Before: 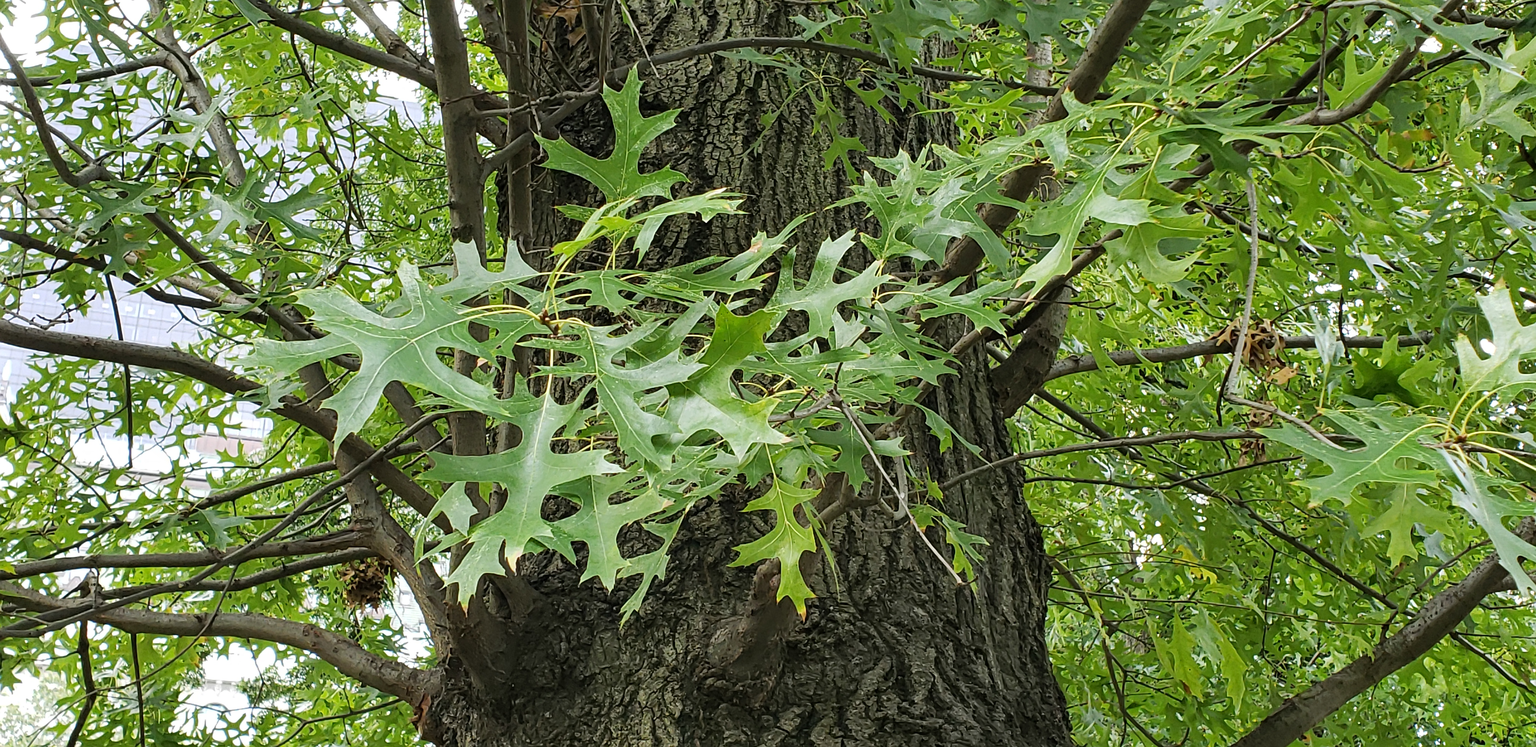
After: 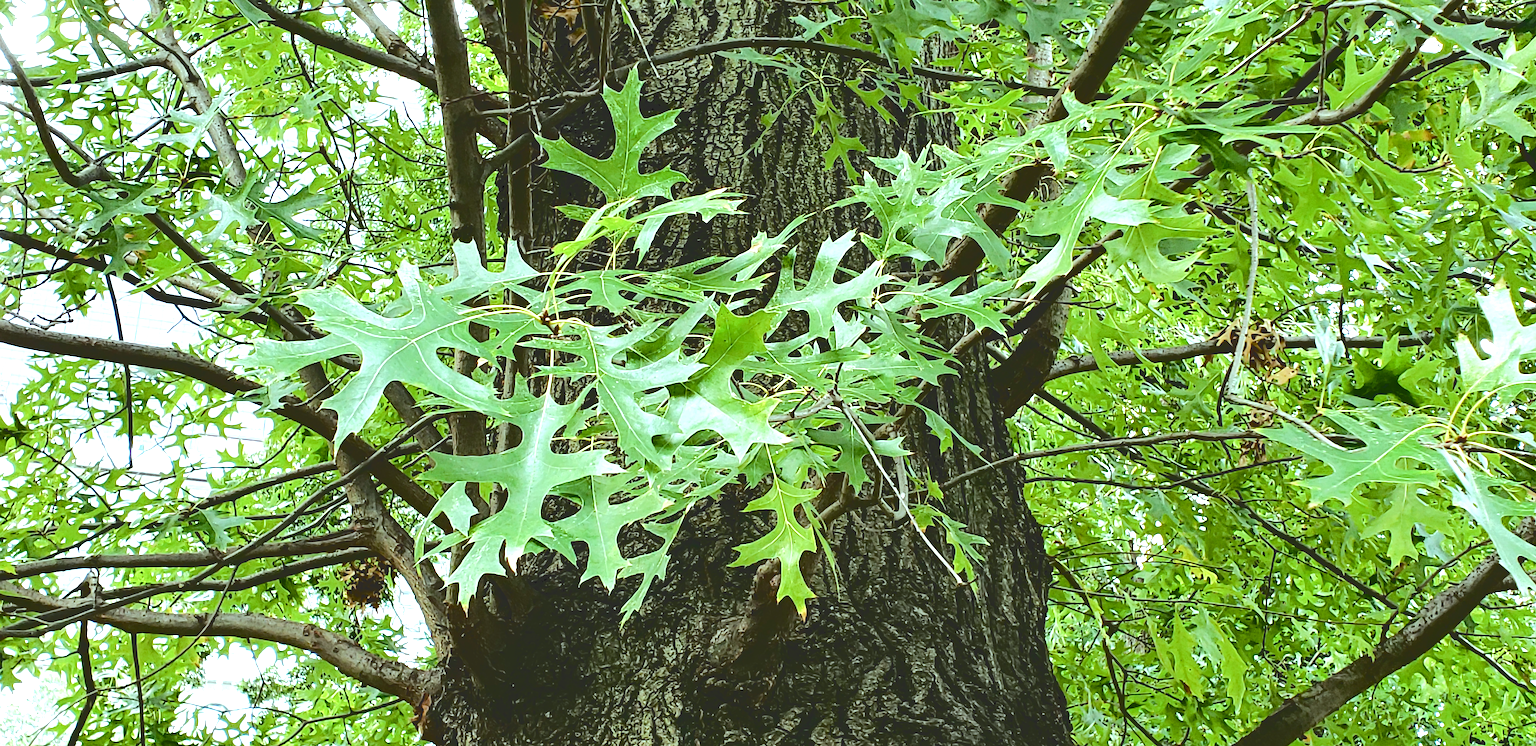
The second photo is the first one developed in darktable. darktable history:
tone curve: curves: ch0 [(0, 0) (0.003, 0.169) (0.011, 0.169) (0.025, 0.169) (0.044, 0.173) (0.069, 0.178) (0.1, 0.183) (0.136, 0.185) (0.177, 0.197) (0.224, 0.227) (0.277, 0.292) (0.335, 0.391) (0.399, 0.491) (0.468, 0.592) (0.543, 0.672) (0.623, 0.734) (0.709, 0.785) (0.801, 0.844) (0.898, 0.893) (1, 1)], color space Lab, independent channels, preserve colors none
color balance rgb: shadows lift › chroma 0.925%, shadows lift › hue 111.65°, highlights gain › luminance 15.367%, highlights gain › chroma 3.956%, highlights gain › hue 210.18°, perceptual saturation grading › global saturation 20%, perceptual saturation grading › highlights -50.146%, perceptual saturation grading › shadows 31.038%, perceptual brilliance grading › global brilliance -4.896%, perceptual brilliance grading › highlights 24.341%, perceptual brilliance grading › mid-tones 7.211%, perceptual brilliance grading › shadows -5.053%, global vibrance 20%
